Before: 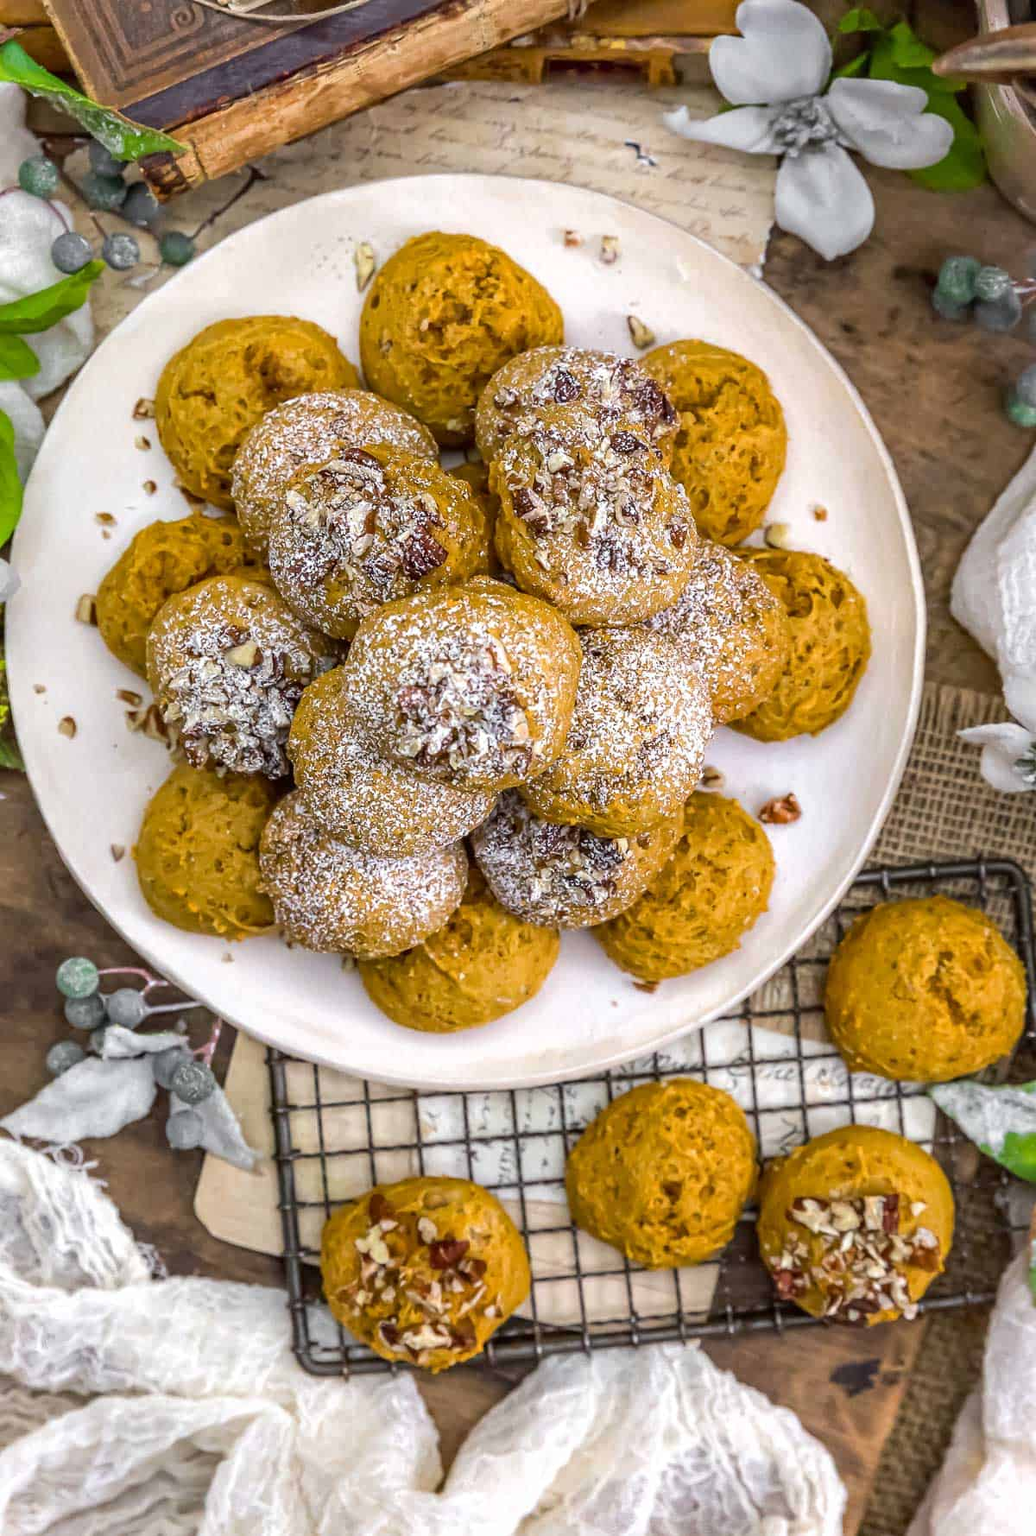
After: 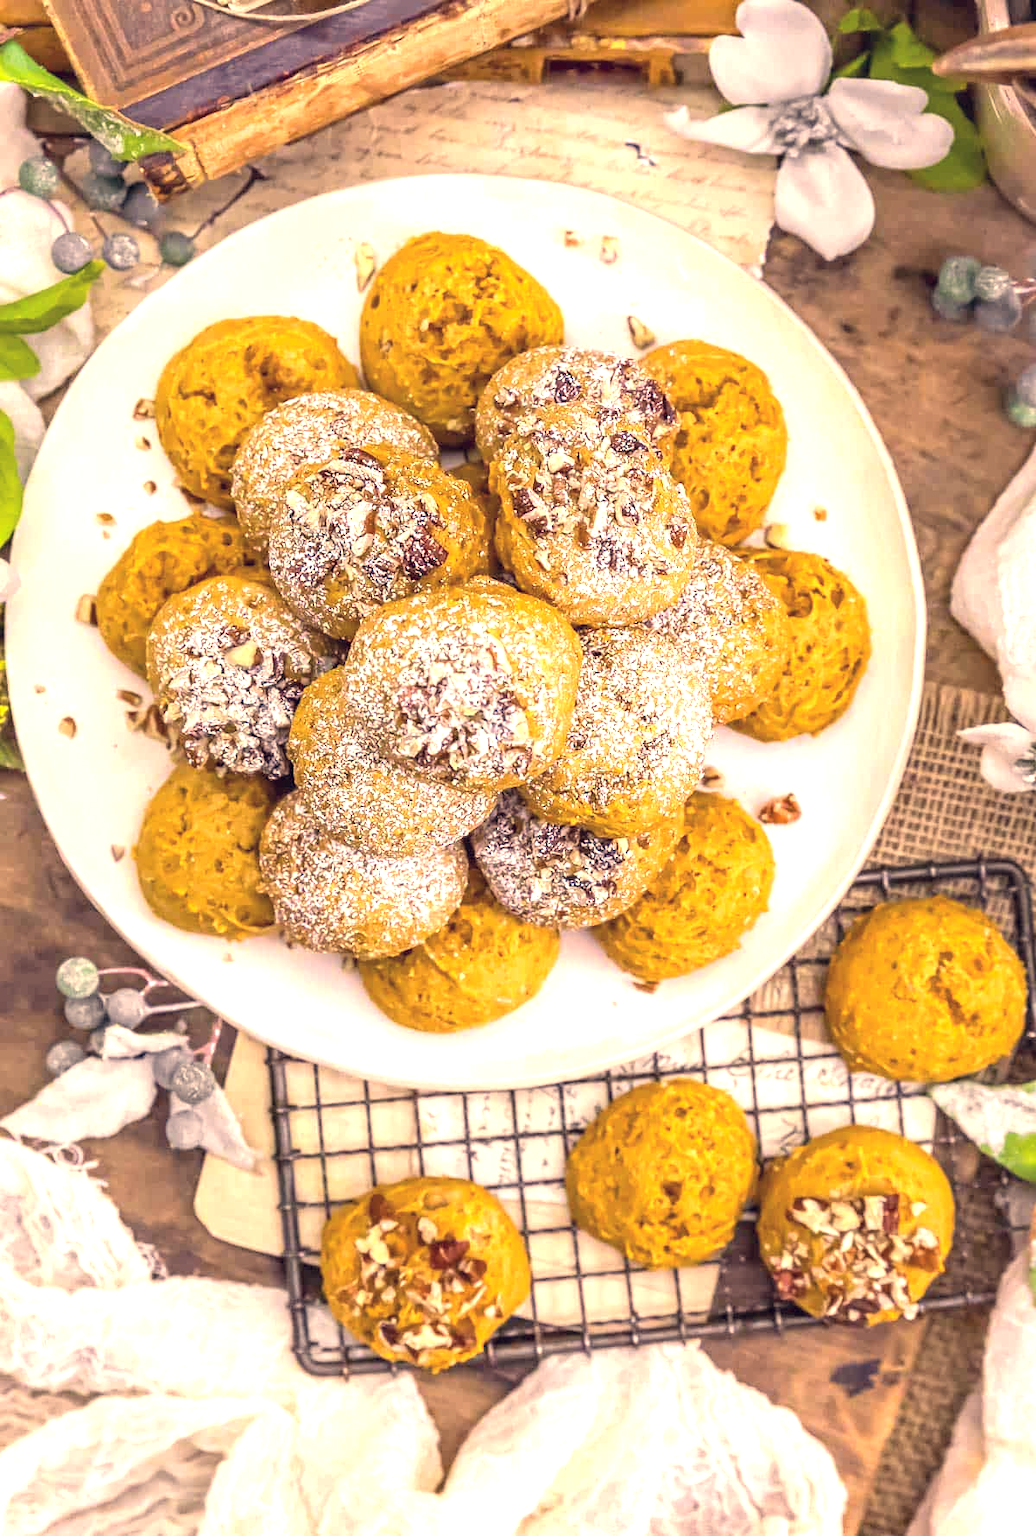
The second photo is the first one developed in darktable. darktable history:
color correction: highlights a* 19.59, highlights b* 27.49, shadows a* 3.46, shadows b* -17.28, saturation 0.73
exposure: exposure 0.921 EV, compensate highlight preservation false
contrast brightness saturation: contrast 0.03, brightness 0.06, saturation 0.13
